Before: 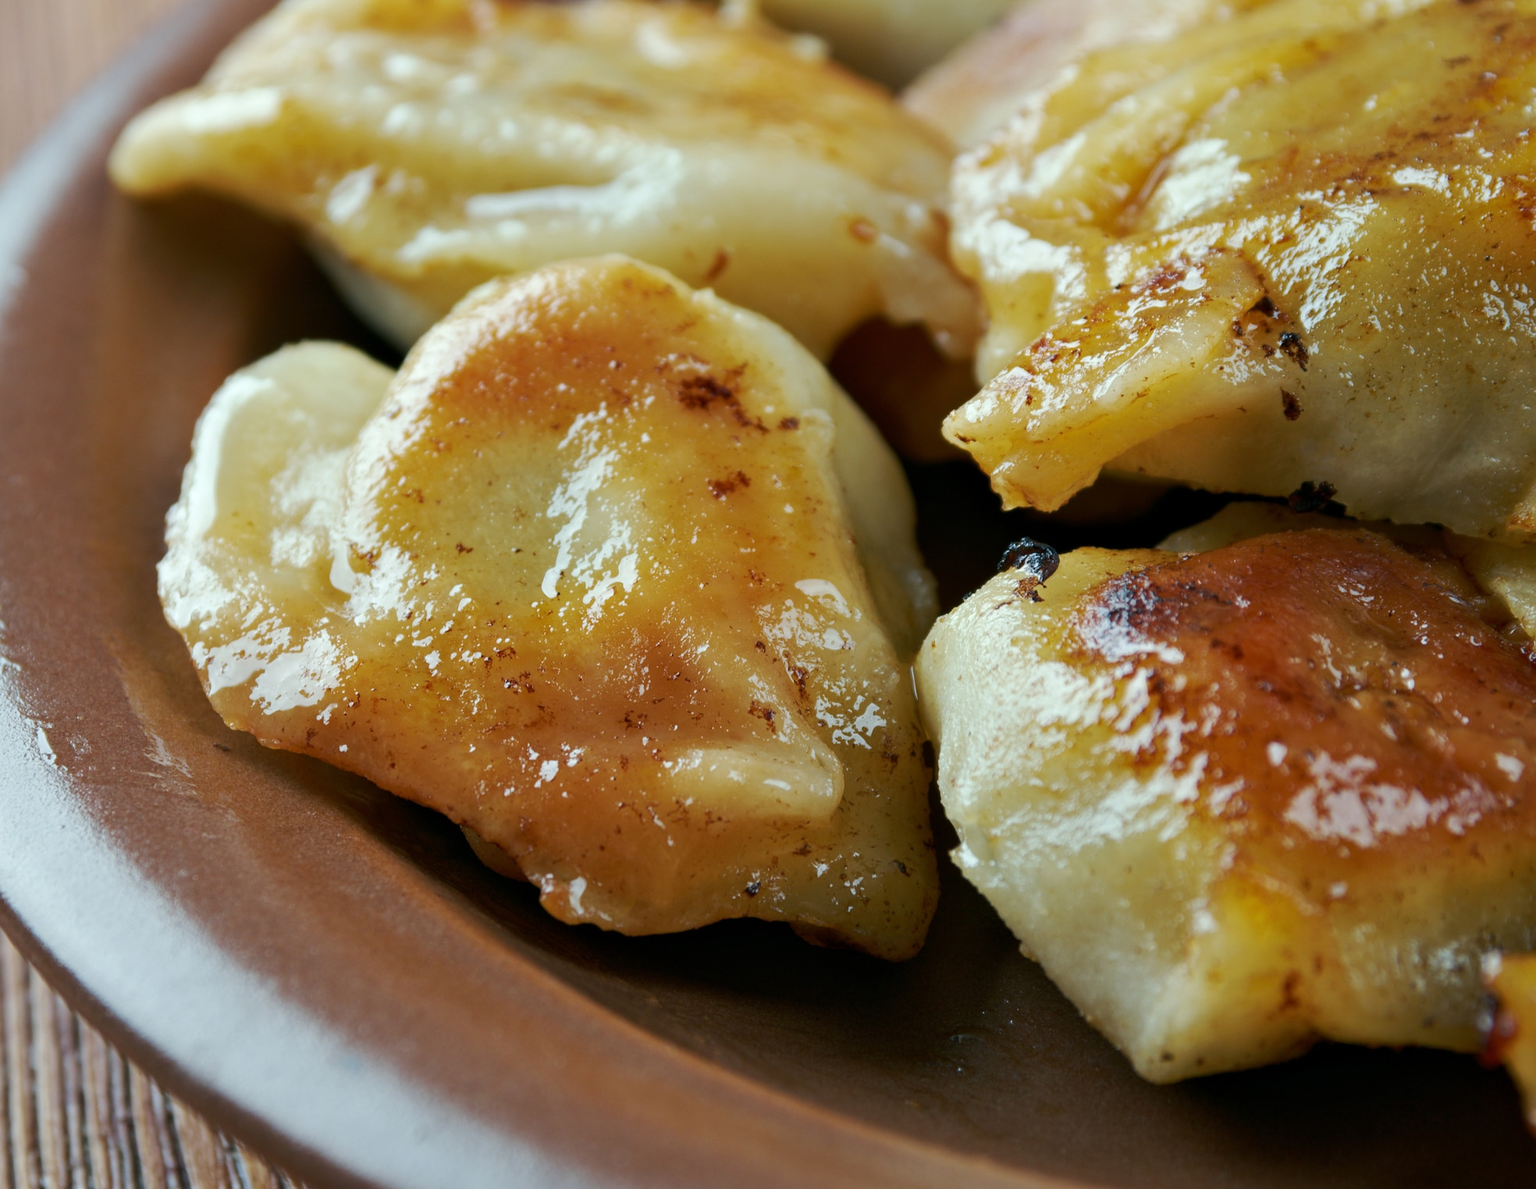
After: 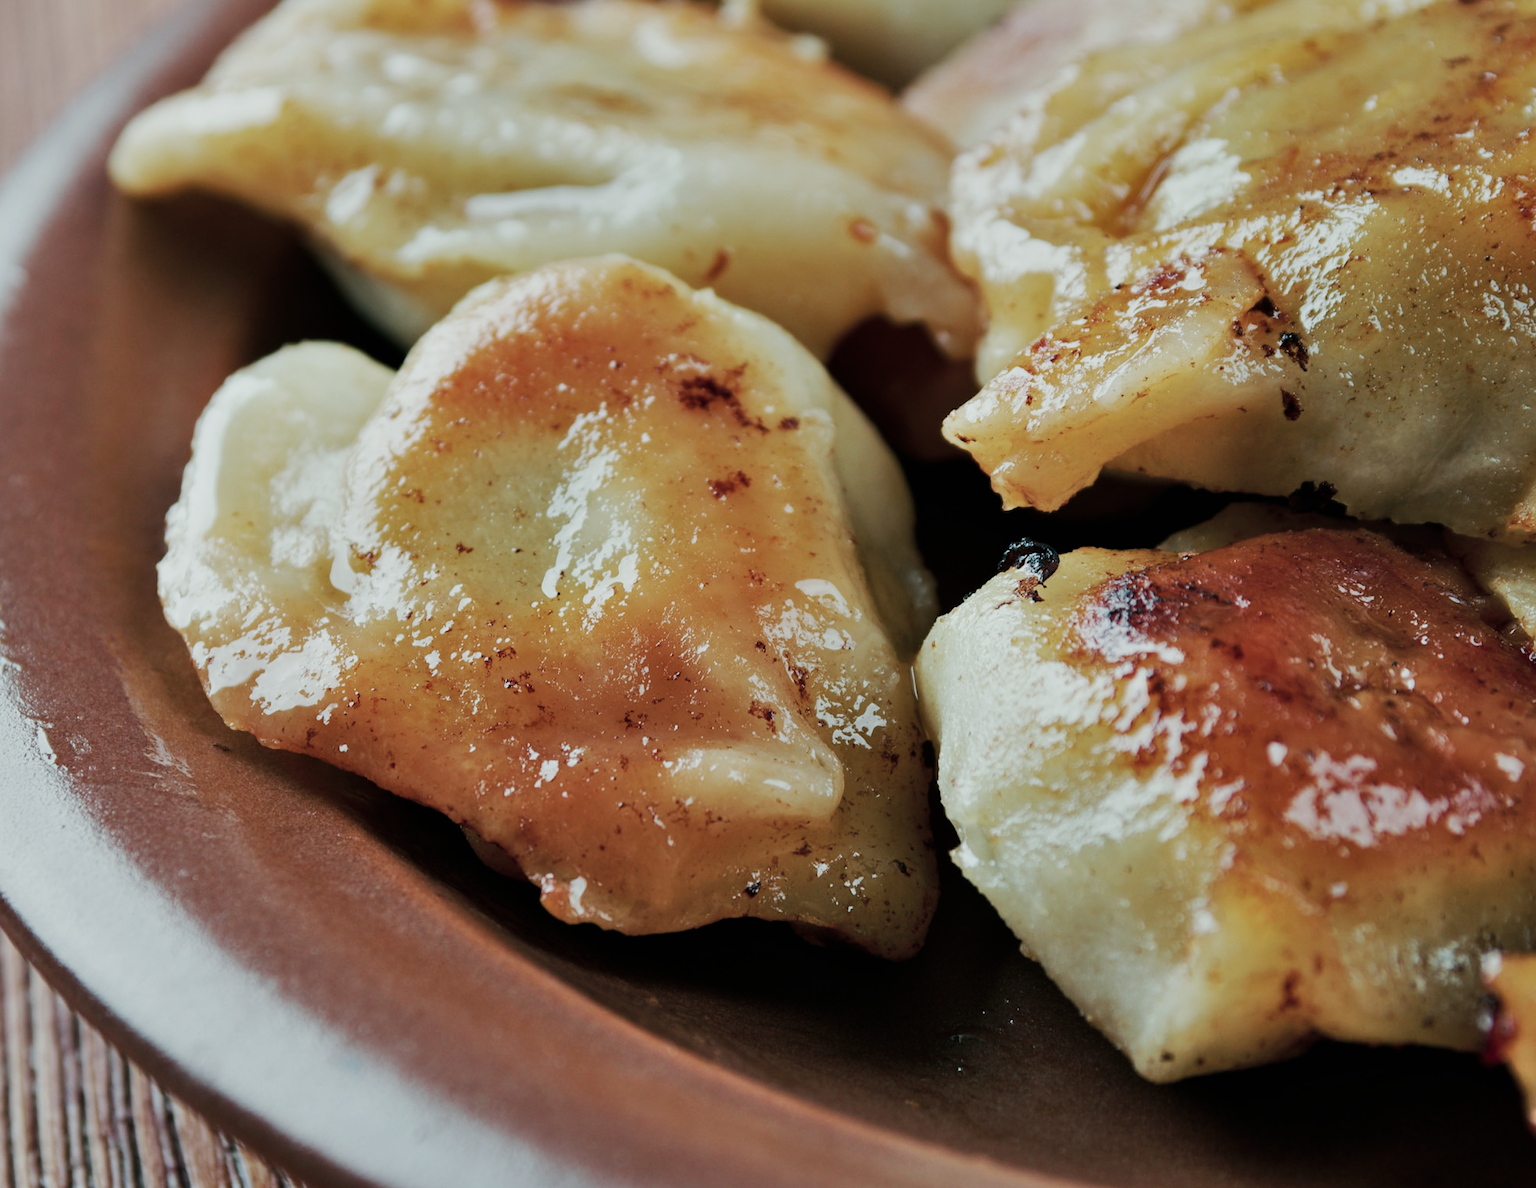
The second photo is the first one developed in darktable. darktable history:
shadows and highlights: soften with gaussian
sigmoid: on, module defaults
color contrast: blue-yellow contrast 0.62
